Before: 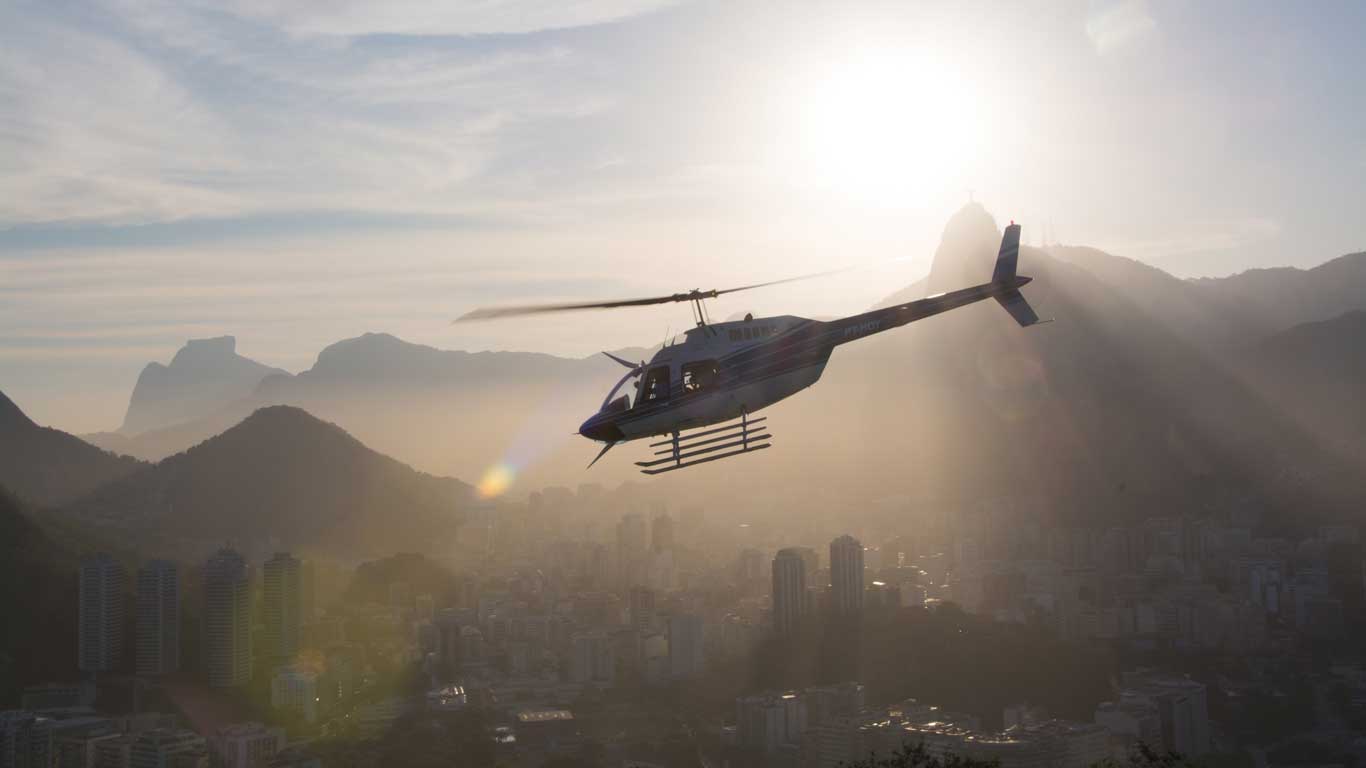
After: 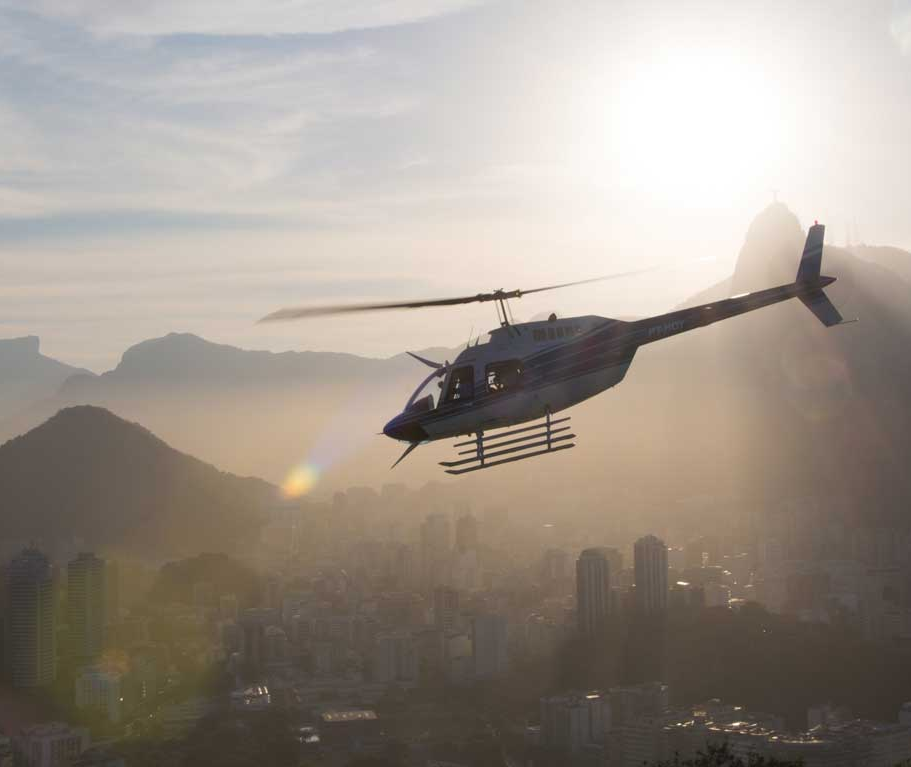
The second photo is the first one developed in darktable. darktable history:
crop and rotate: left 14.421%, right 18.882%
